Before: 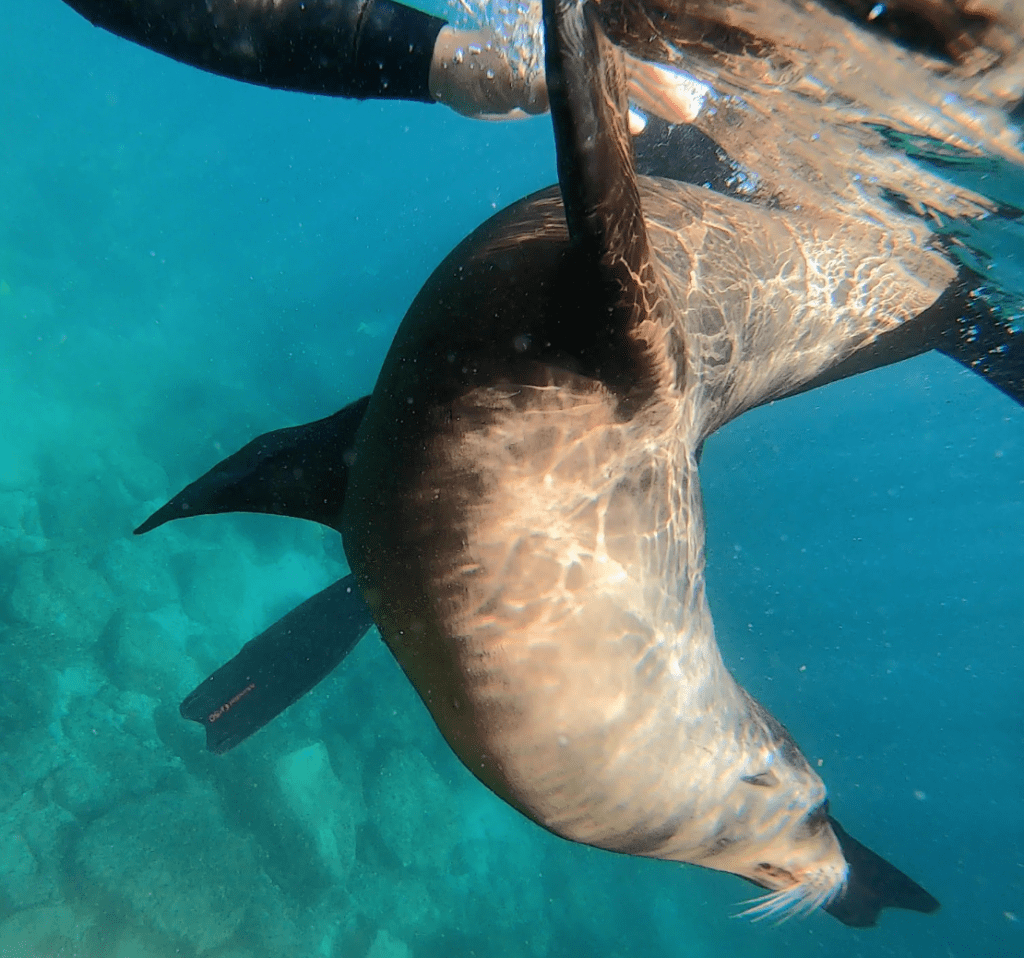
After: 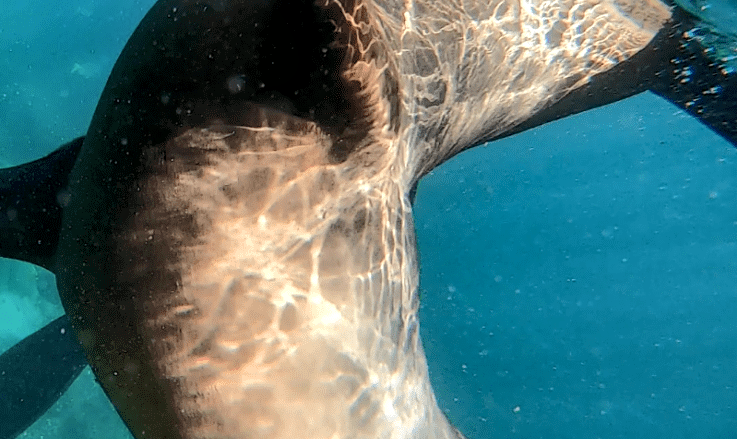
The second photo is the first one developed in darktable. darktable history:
crop and rotate: left 27.938%, top 27.046%, bottom 27.046%
local contrast: highlights 25%, detail 150%
tone equalizer: on, module defaults
